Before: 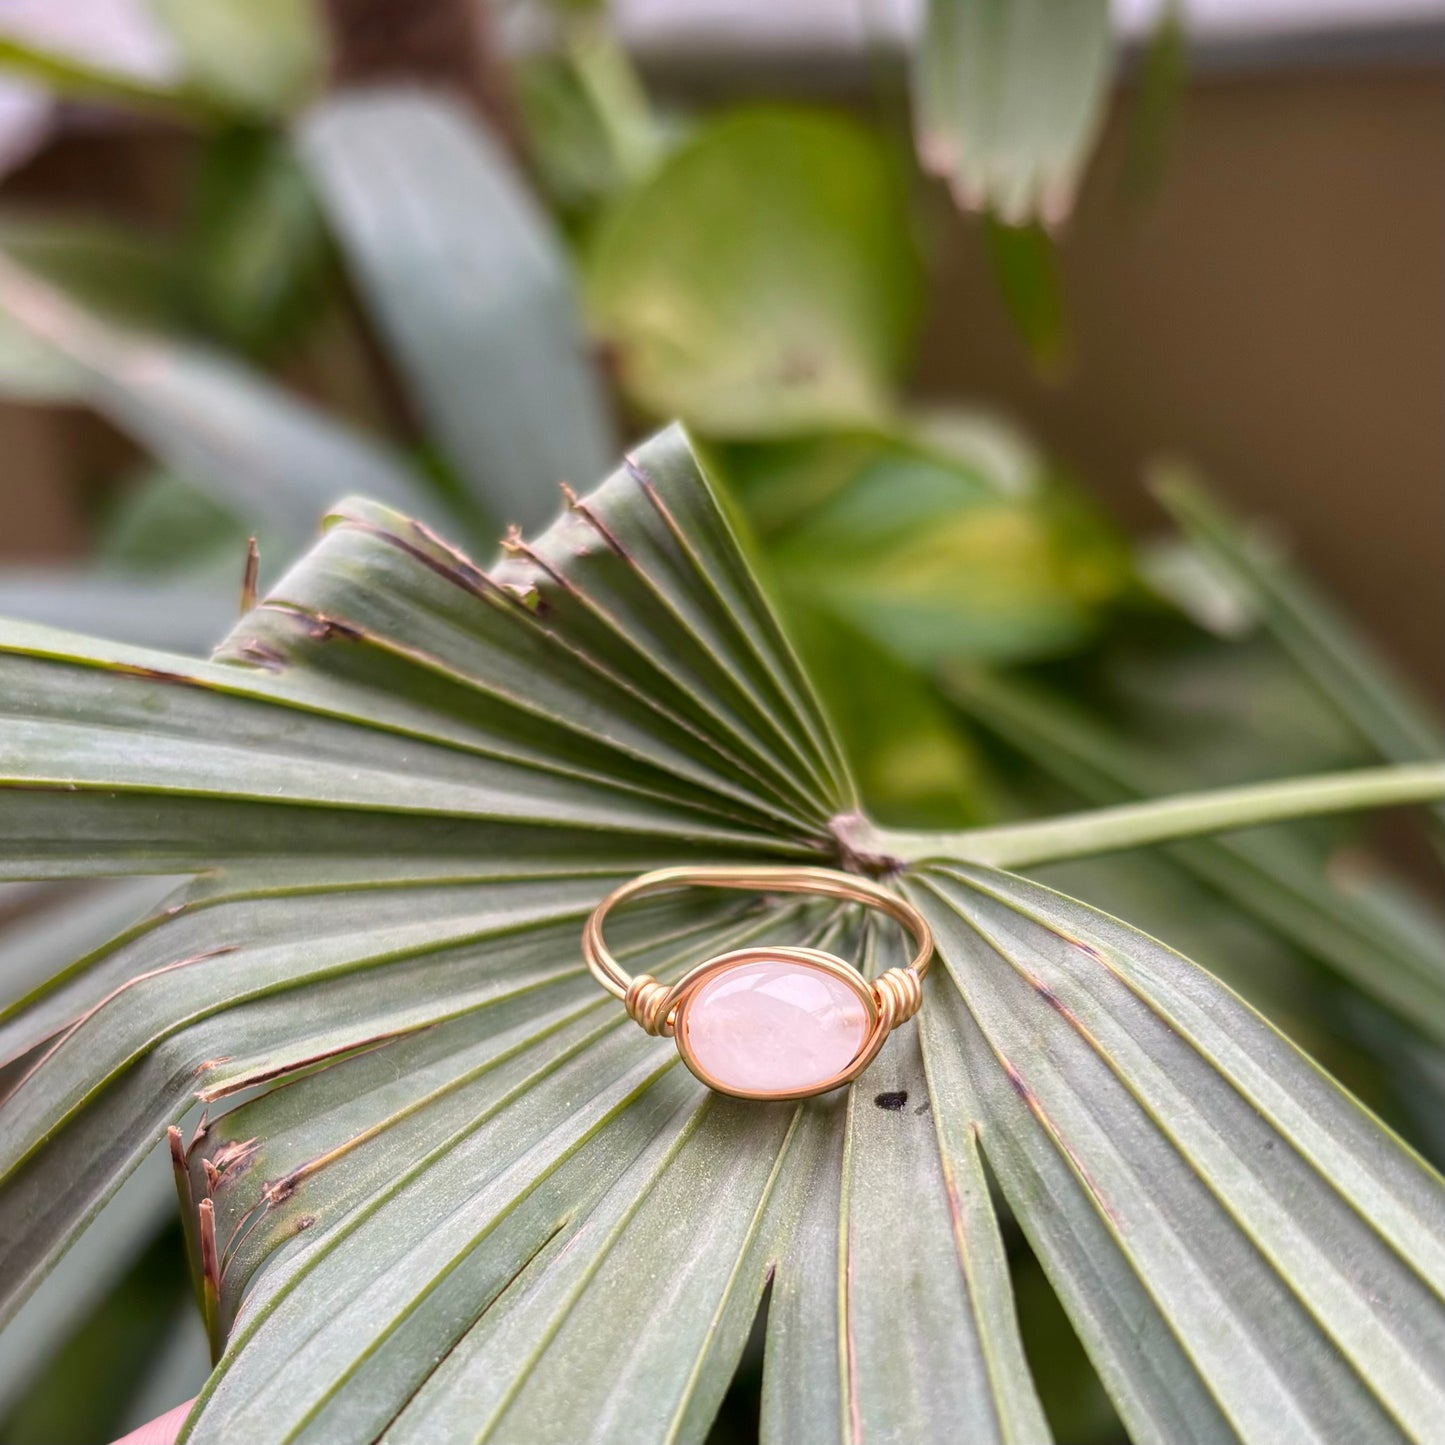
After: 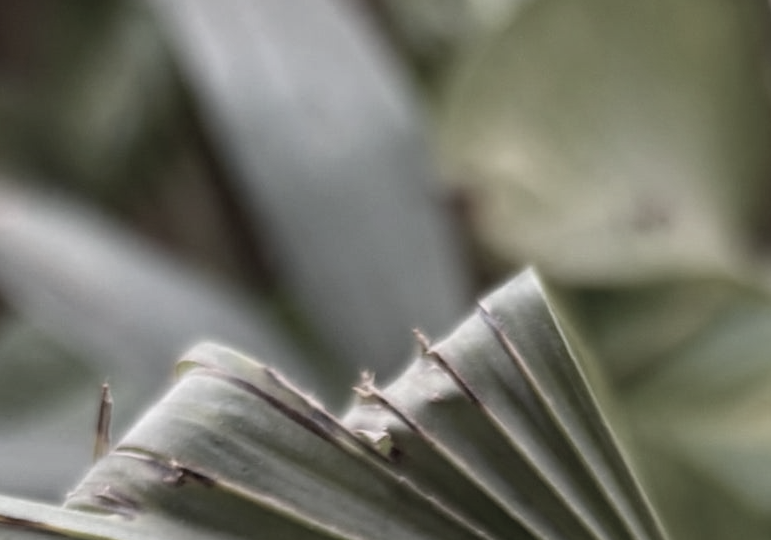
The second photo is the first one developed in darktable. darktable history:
exposure: black level correction 0.002, exposure -0.105 EV, compensate exposure bias true, compensate highlight preservation false
crop: left 10.241%, top 10.688%, right 36.352%, bottom 51.875%
color zones: curves: ch1 [(0, 0.153) (0.143, 0.15) (0.286, 0.151) (0.429, 0.152) (0.571, 0.152) (0.714, 0.151) (0.857, 0.151) (1, 0.153)]
haze removal: compatibility mode true, adaptive false
